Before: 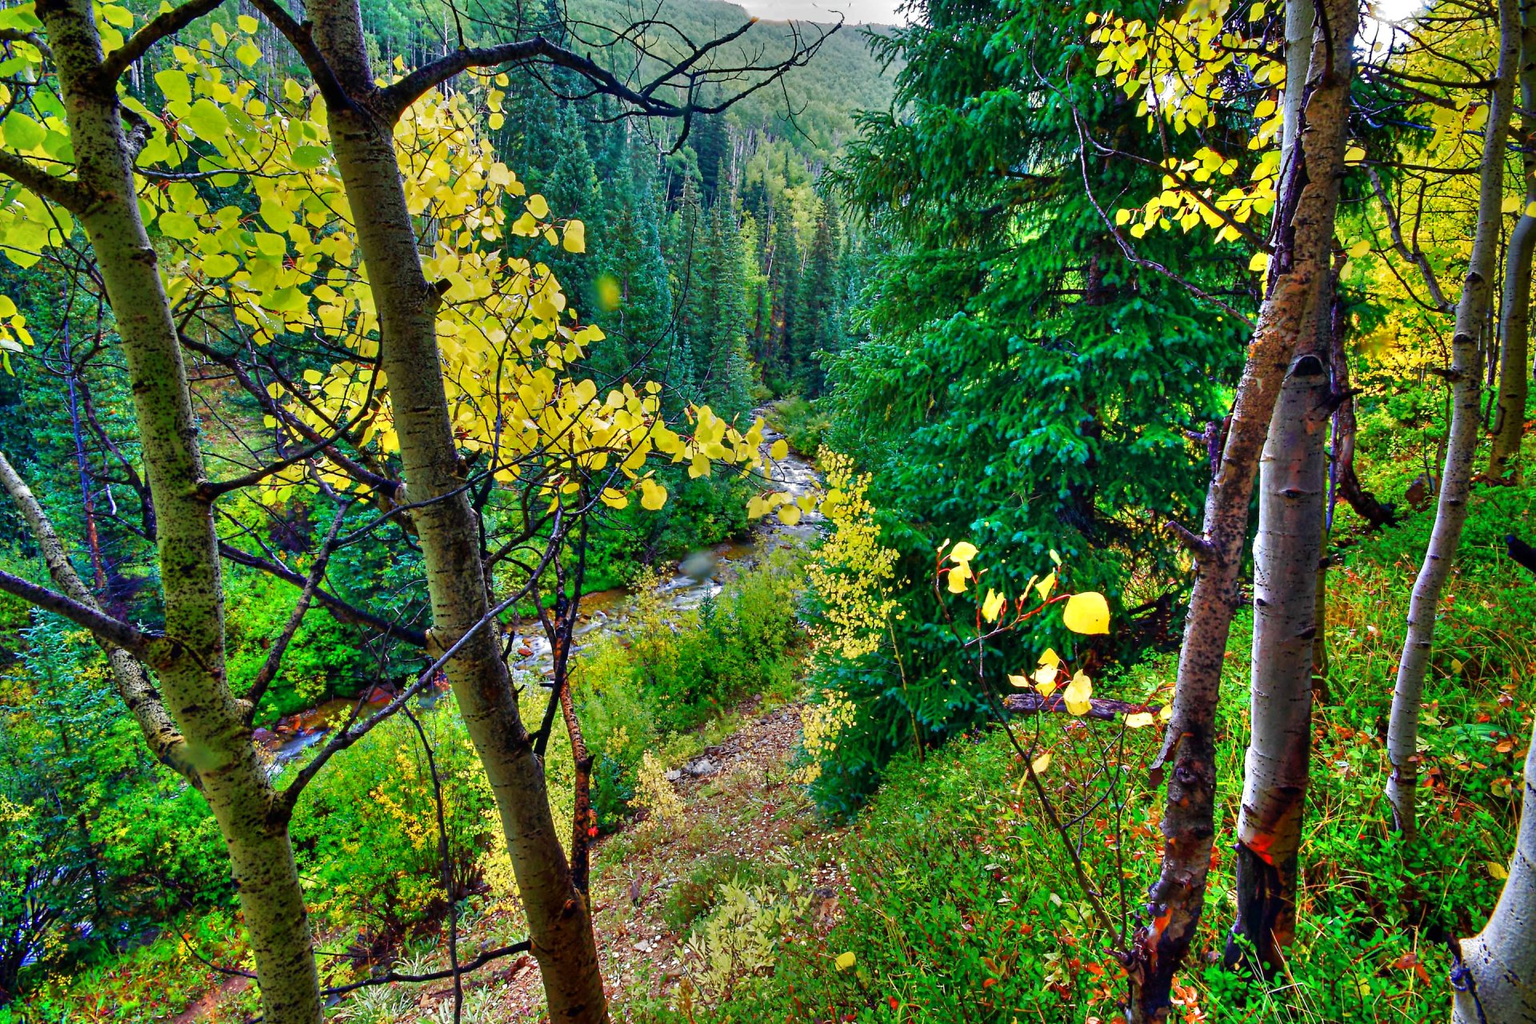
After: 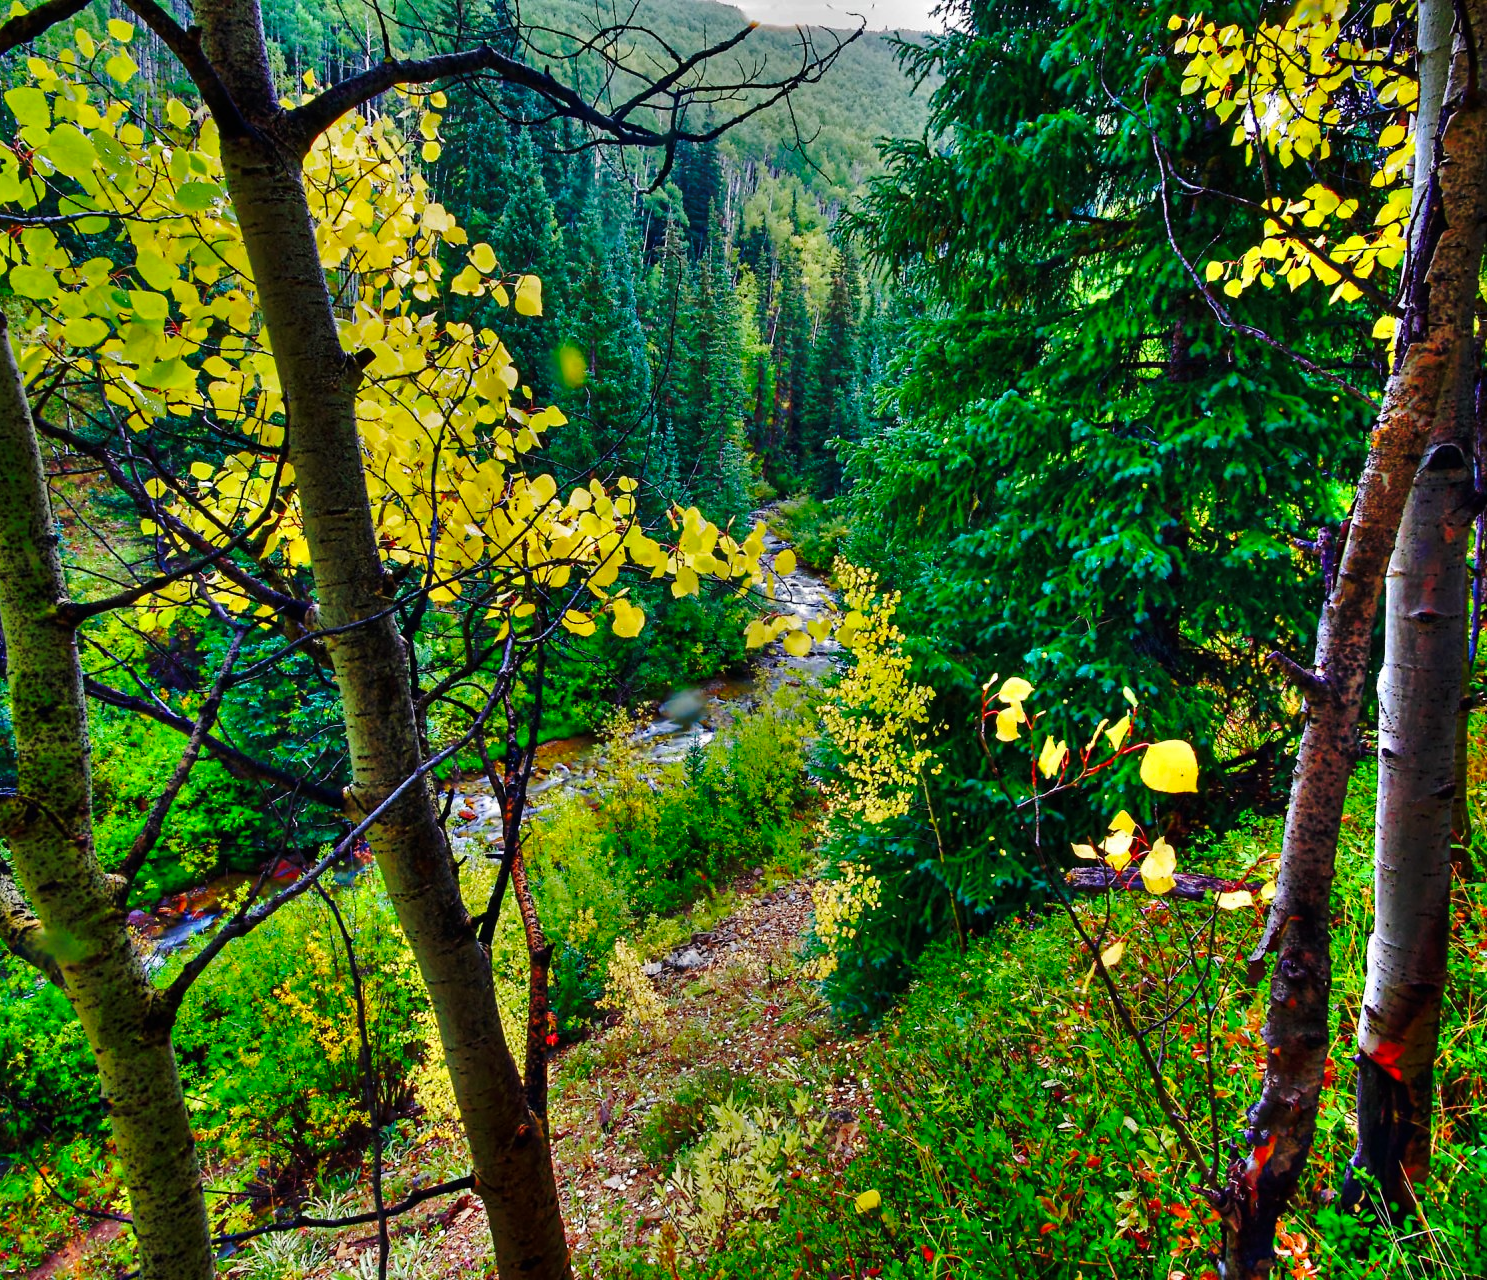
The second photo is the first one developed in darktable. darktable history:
base curve: curves: ch0 [(0, 0) (0.073, 0.04) (0.157, 0.139) (0.492, 0.492) (0.758, 0.758) (1, 1)], preserve colors none
crop: left 9.88%, right 12.664%
